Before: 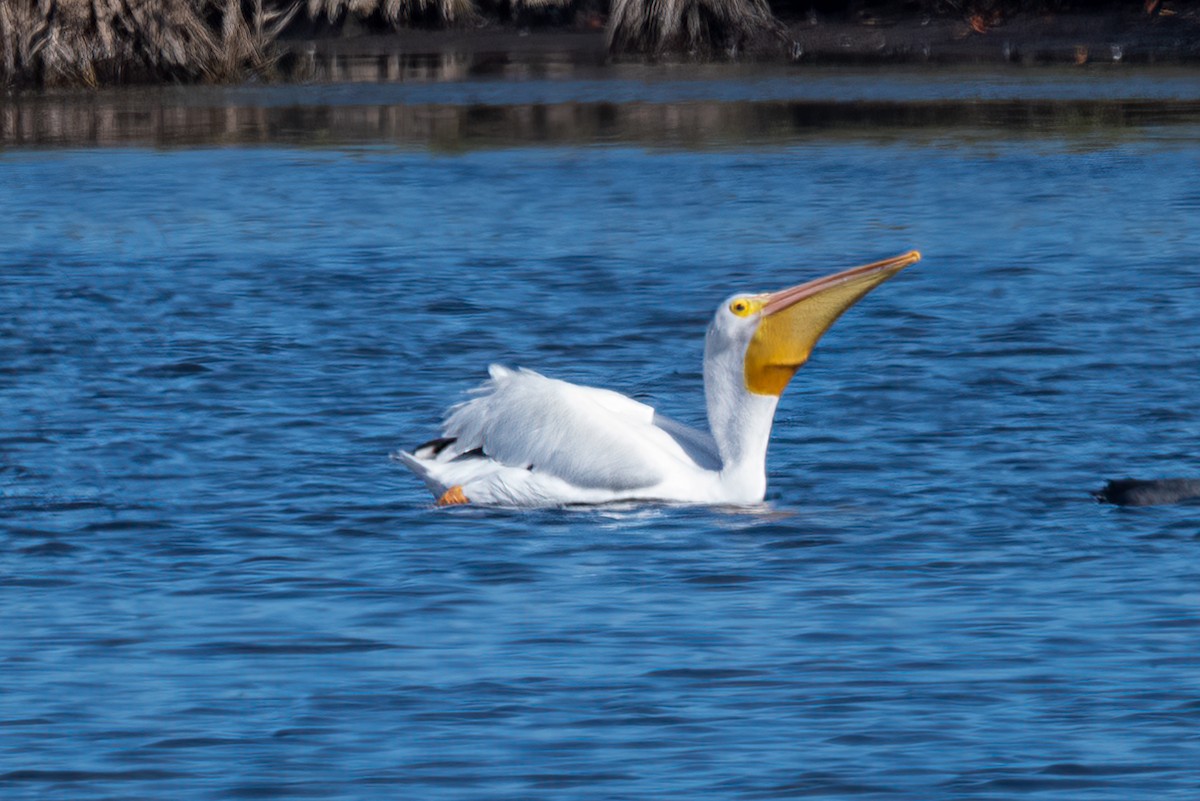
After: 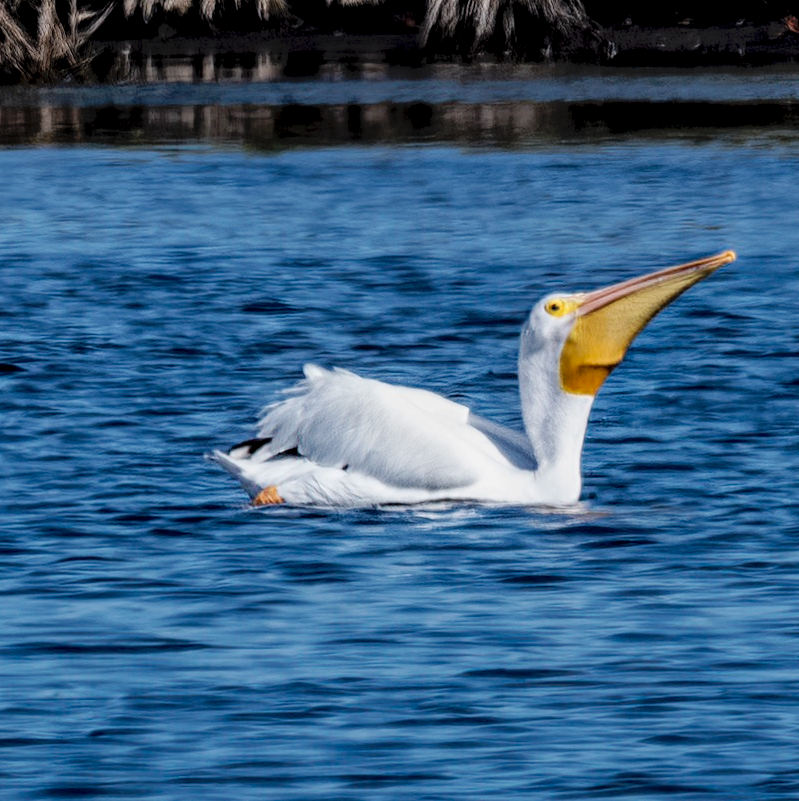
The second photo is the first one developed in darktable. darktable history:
crop and rotate: left 15.475%, right 17.862%
tone curve: curves: ch0 [(0, 0) (0.003, 0.004) (0.011, 0.005) (0.025, 0.014) (0.044, 0.037) (0.069, 0.059) (0.1, 0.096) (0.136, 0.116) (0.177, 0.133) (0.224, 0.177) (0.277, 0.255) (0.335, 0.319) (0.399, 0.385) (0.468, 0.457) (0.543, 0.545) (0.623, 0.621) (0.709, 0.705) (0.801, 0.801) (0.898, 0.901) (1, 1)], preserve colors none
filmic rgb: black relative exposure -7.15 EV, white relative exposure 5.37 EV, hardness 3.02
local contrast: highlights 60%, shadows 63%, detail 160%
